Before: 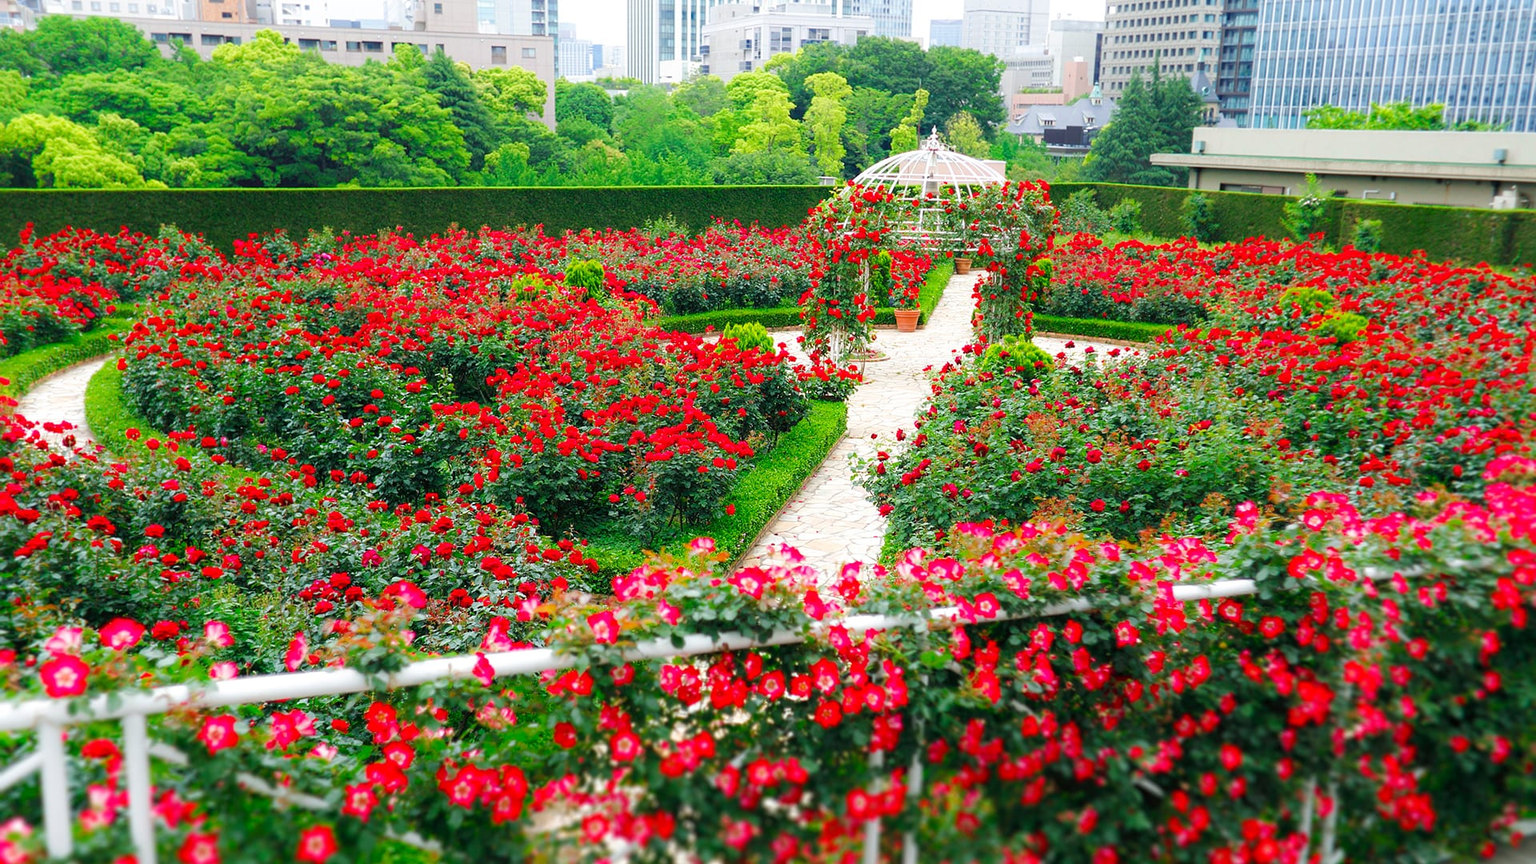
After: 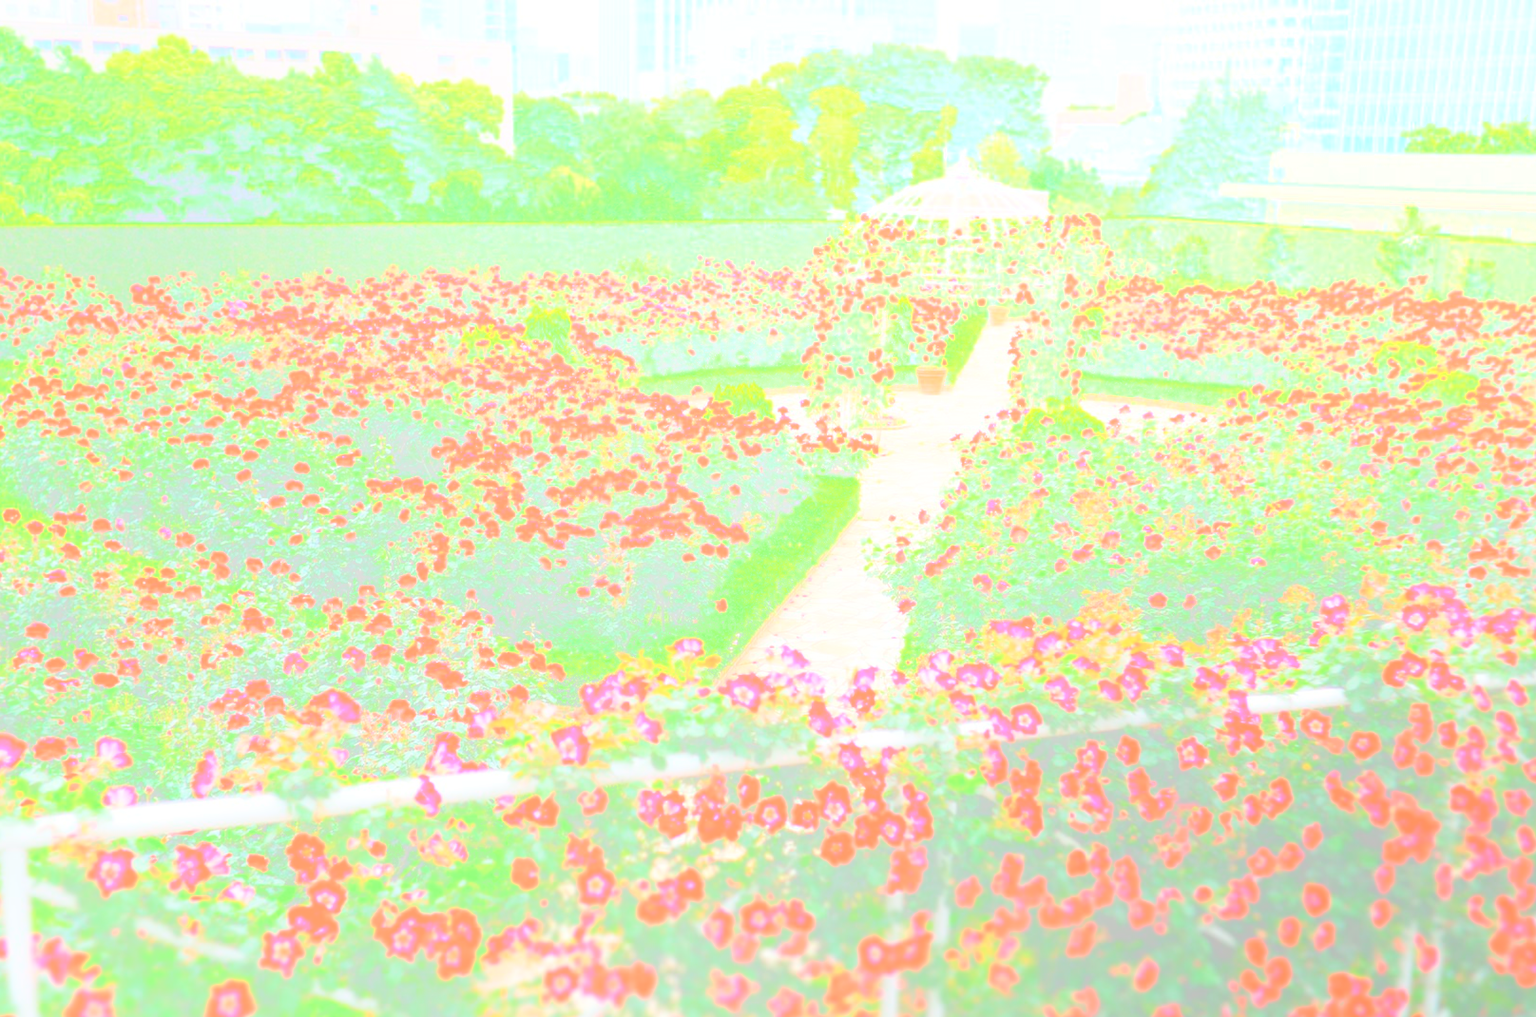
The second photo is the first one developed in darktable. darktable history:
crop: left 8.026%, right 7.374%
bloom: size 85%, threshold 5%, strength 85%
